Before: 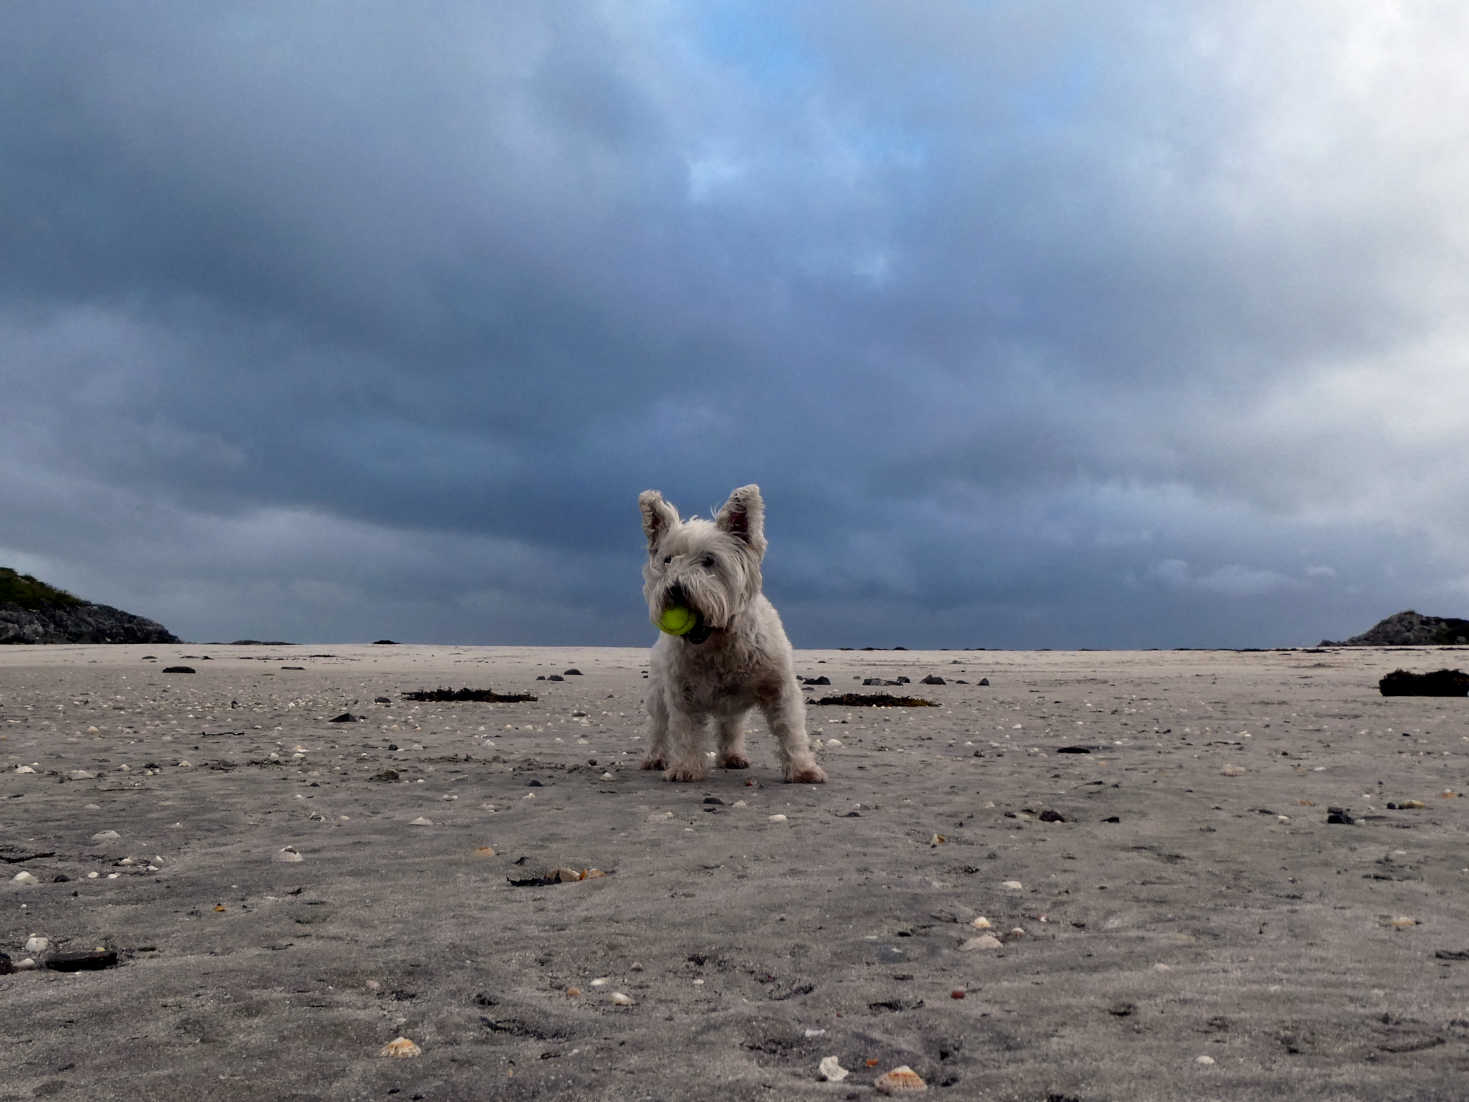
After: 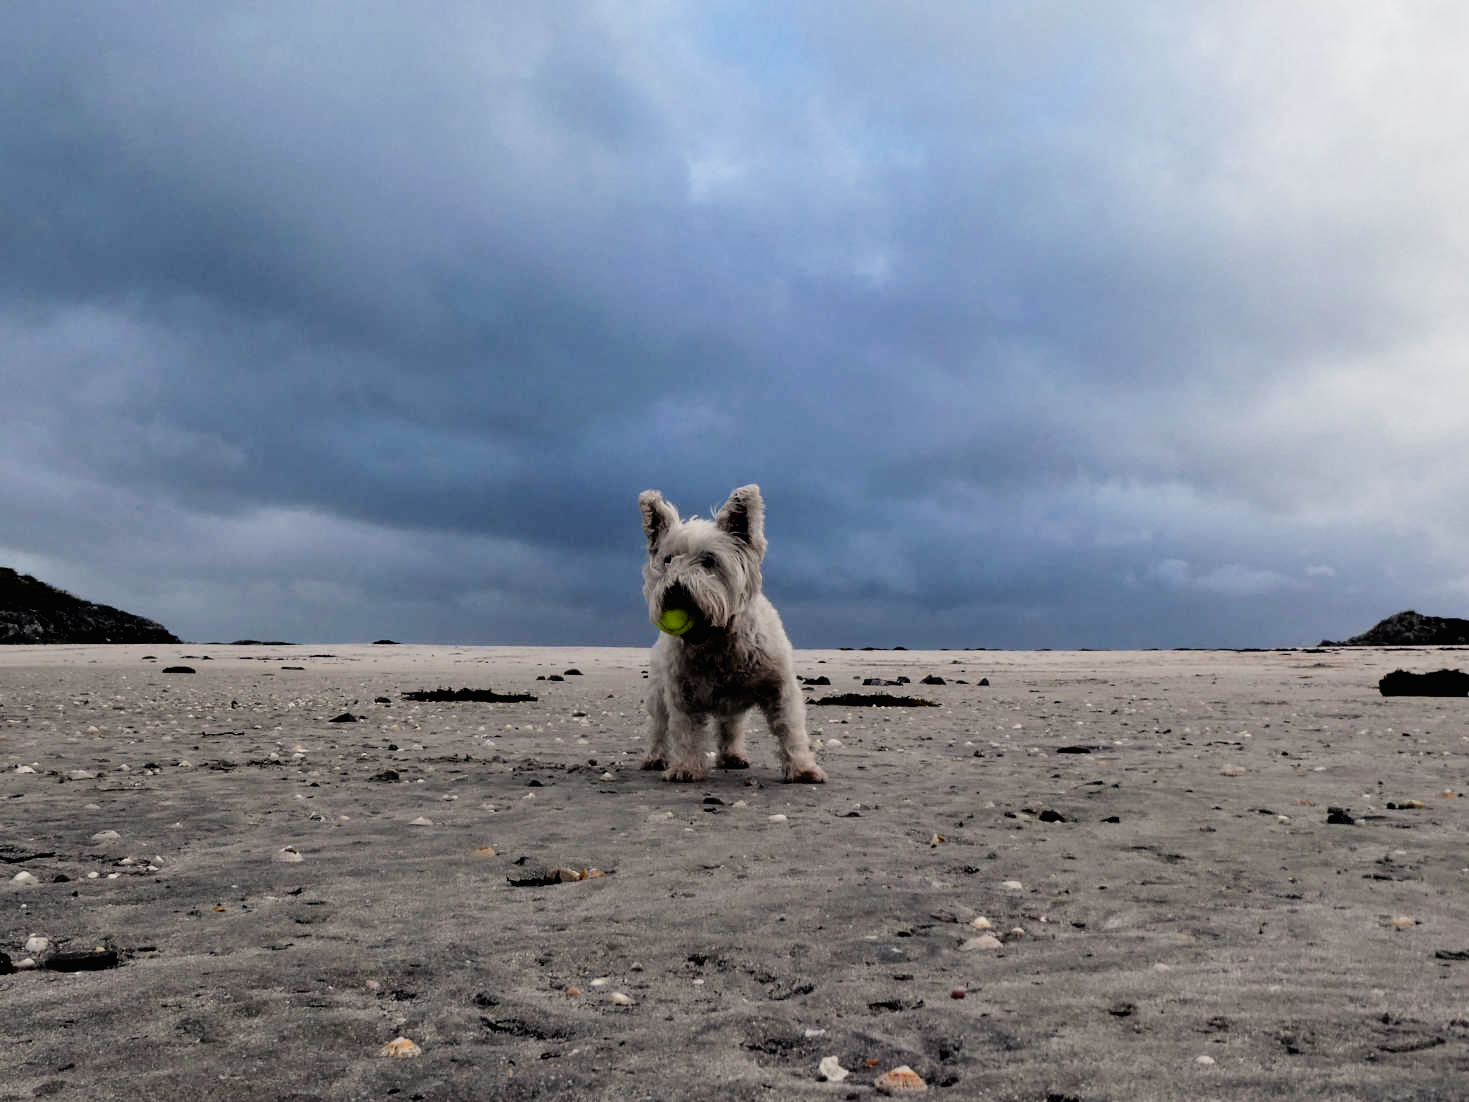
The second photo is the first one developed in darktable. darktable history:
contrast brightness saturation: contrast -0.015, brightness -0.008, saturation 0.029
exposure: exposure 0.202 EV, compensate highlight preservation false
filmic rgb: black relative exposure -5.05 EV, white relative exposure 3.55 EV, hardness 3.18, contrast 1.198, highlights saturation mix -48.86%
